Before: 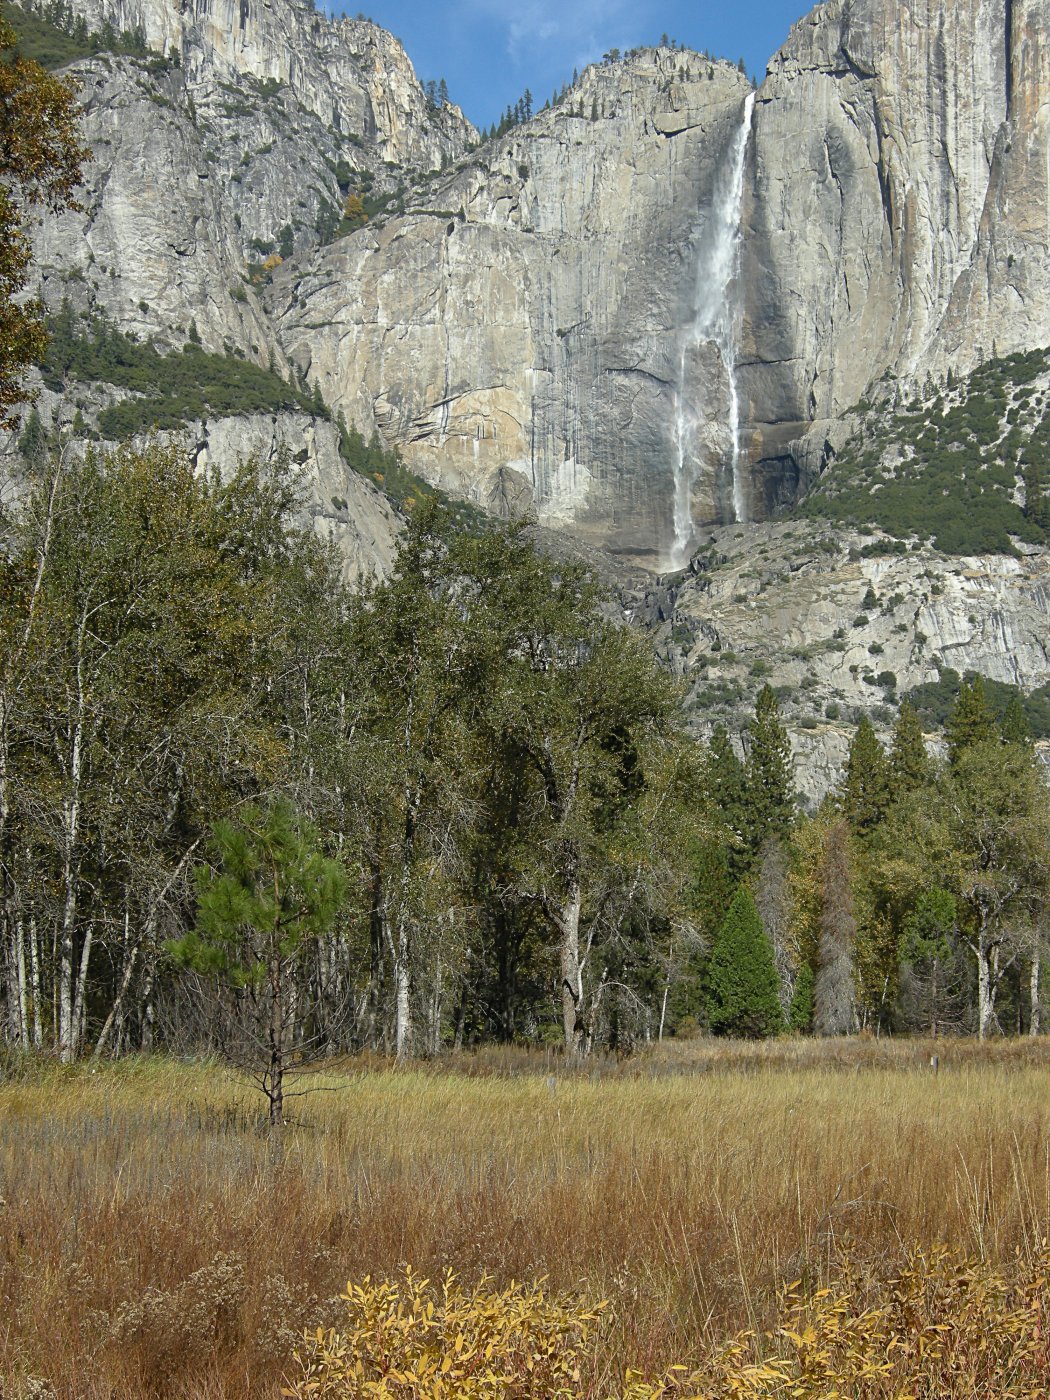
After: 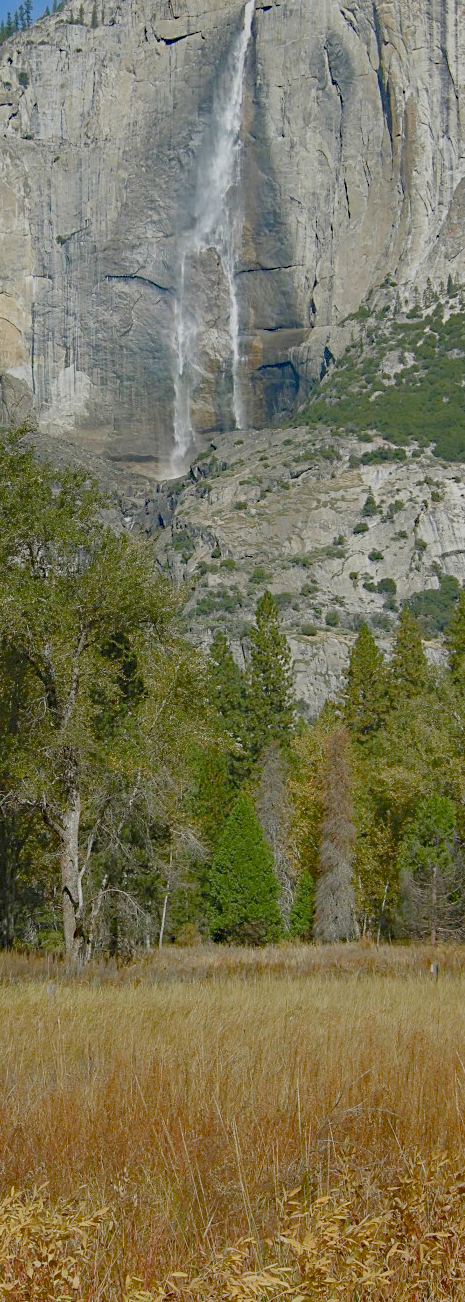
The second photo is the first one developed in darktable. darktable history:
crop: left 47.628%, top 6.643%, right 7.874%
haze removal: strength 0.29, distance 0.25, compatibility mode true, adaptive false
color balance rgb: shadows lift › chroma 1%, shadows lift › hue 113°, highlights gain › chroma 0.2%, highlights gain › hue 333°, perceptual saturation grading › global saturation 20%, perceptual saturation grading › highlights -50%, perceptual saturation grading › shadows 25%, contrast -30%
